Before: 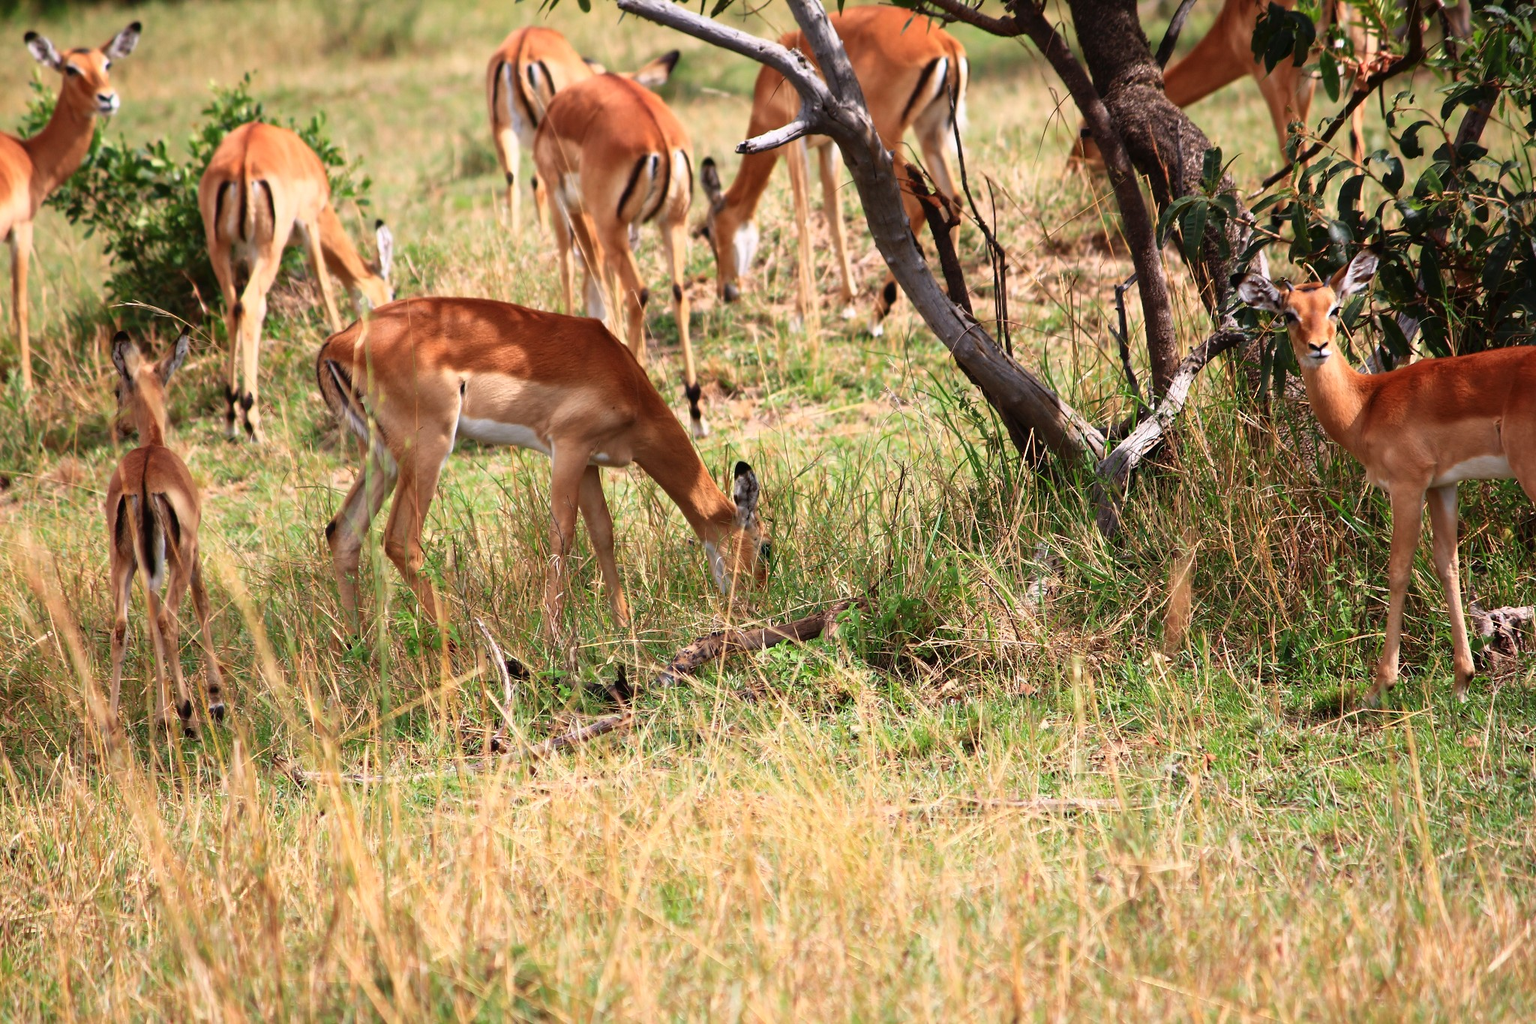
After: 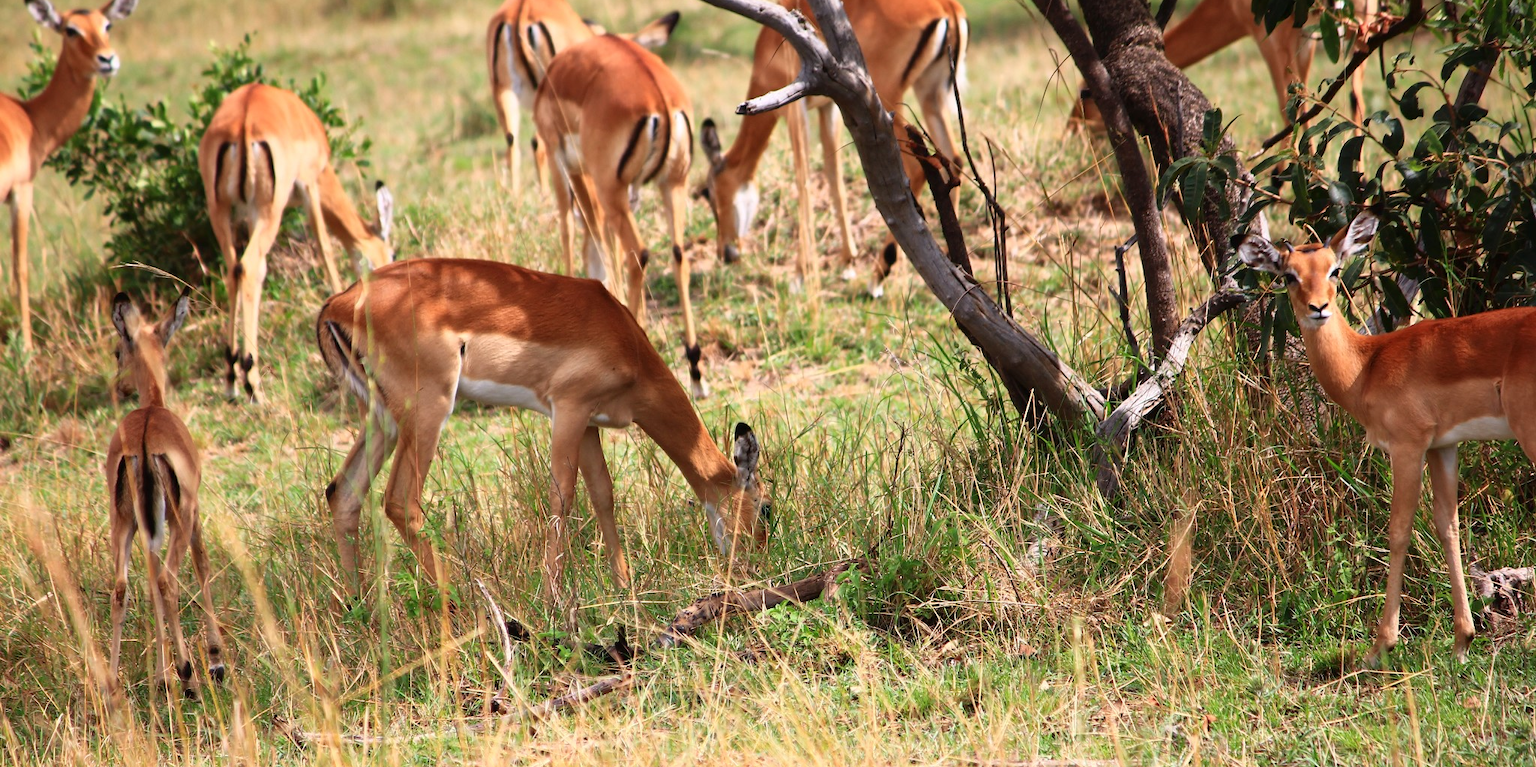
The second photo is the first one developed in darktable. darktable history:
crop: top 3.857%, bottom 21.132%
white balance: emerald 1
